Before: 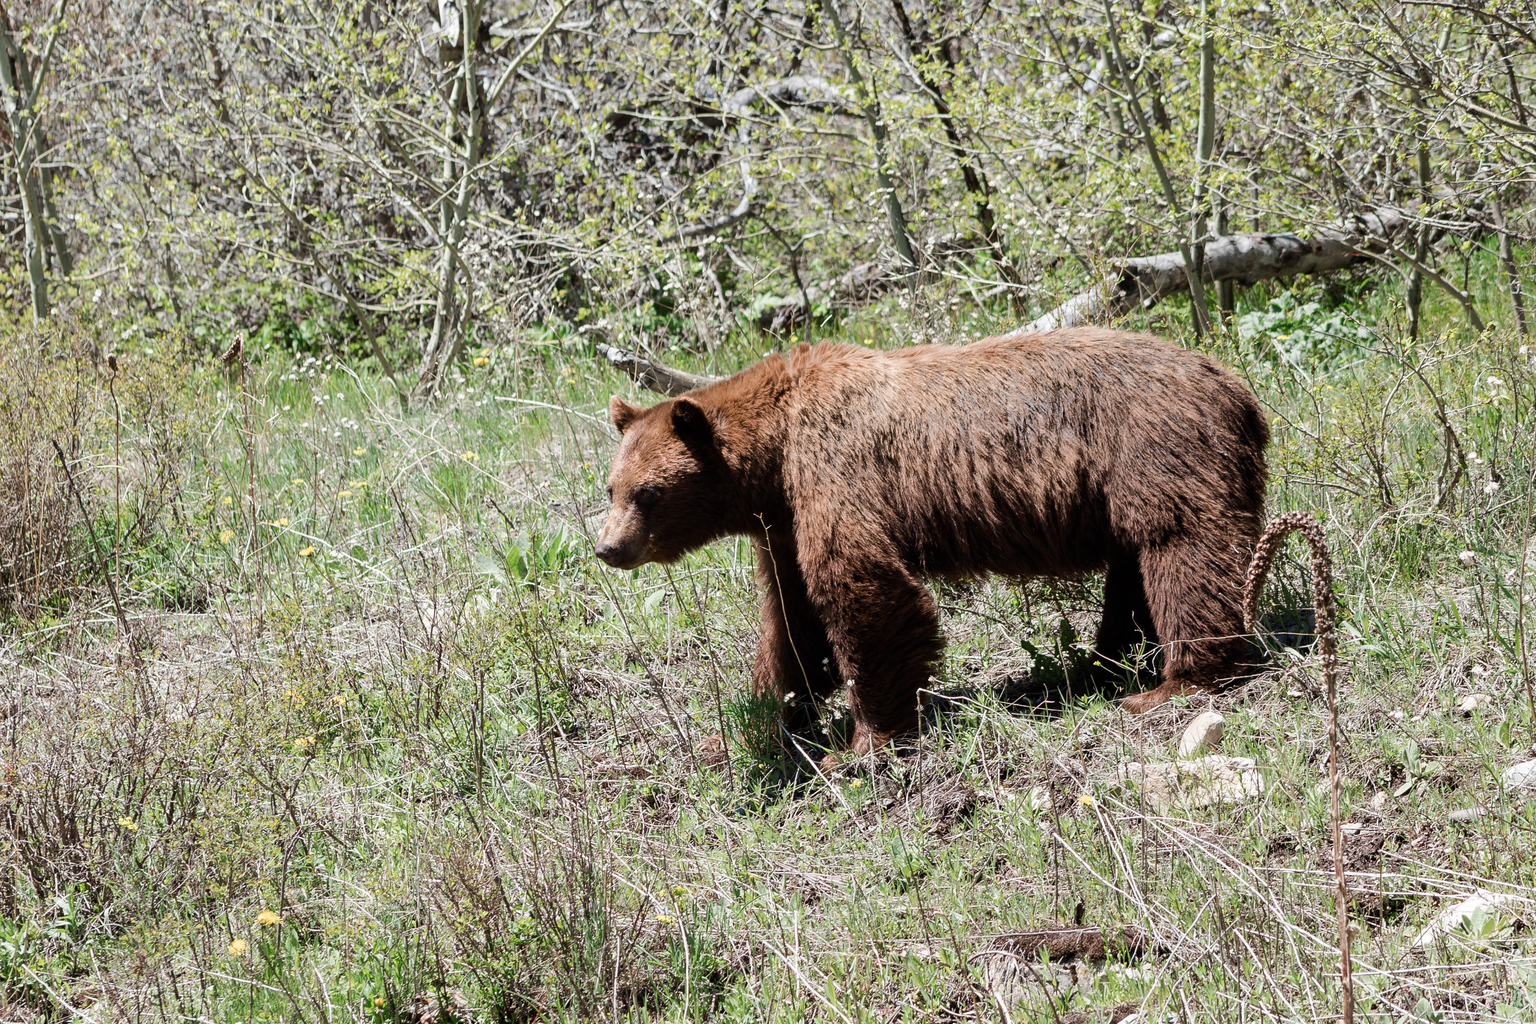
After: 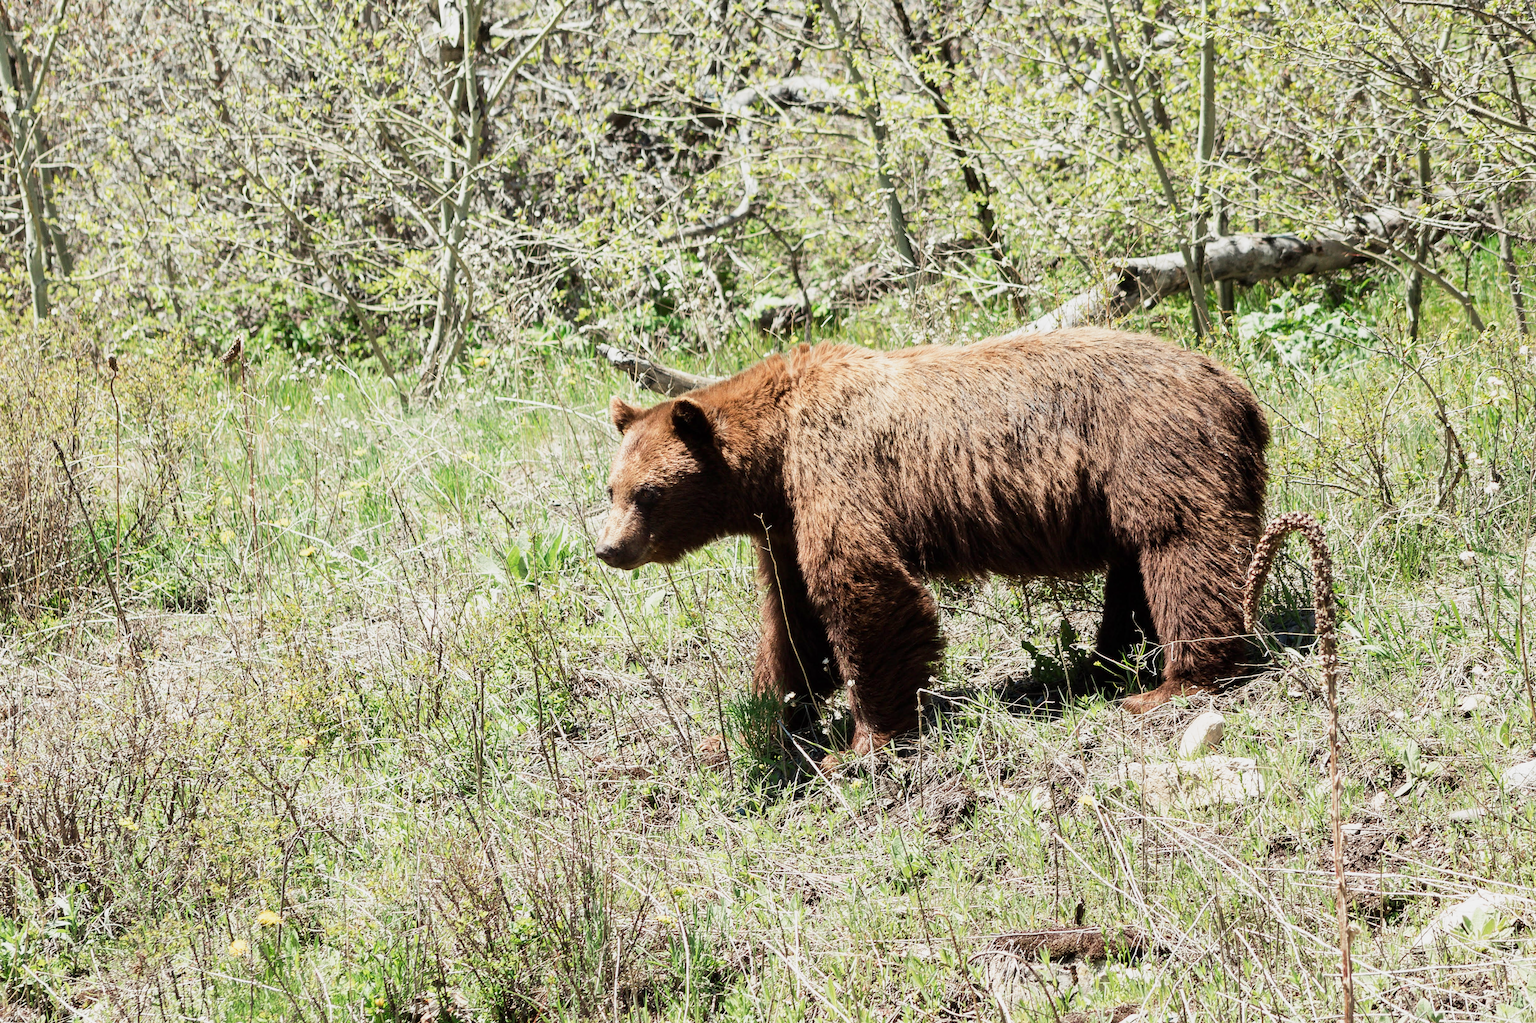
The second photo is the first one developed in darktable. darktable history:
rgb curve: curves: ch2 [(0, 0) (0.567, 0.512) (1, 1)], mode RGB, independent channels
base curve: curves: ch0 [(0, 0) (0.088, 0.125) (0.176, 0.251) (0.354, 0.501) (0.613, 0.749) (1, 0.877)], preserve colors none
